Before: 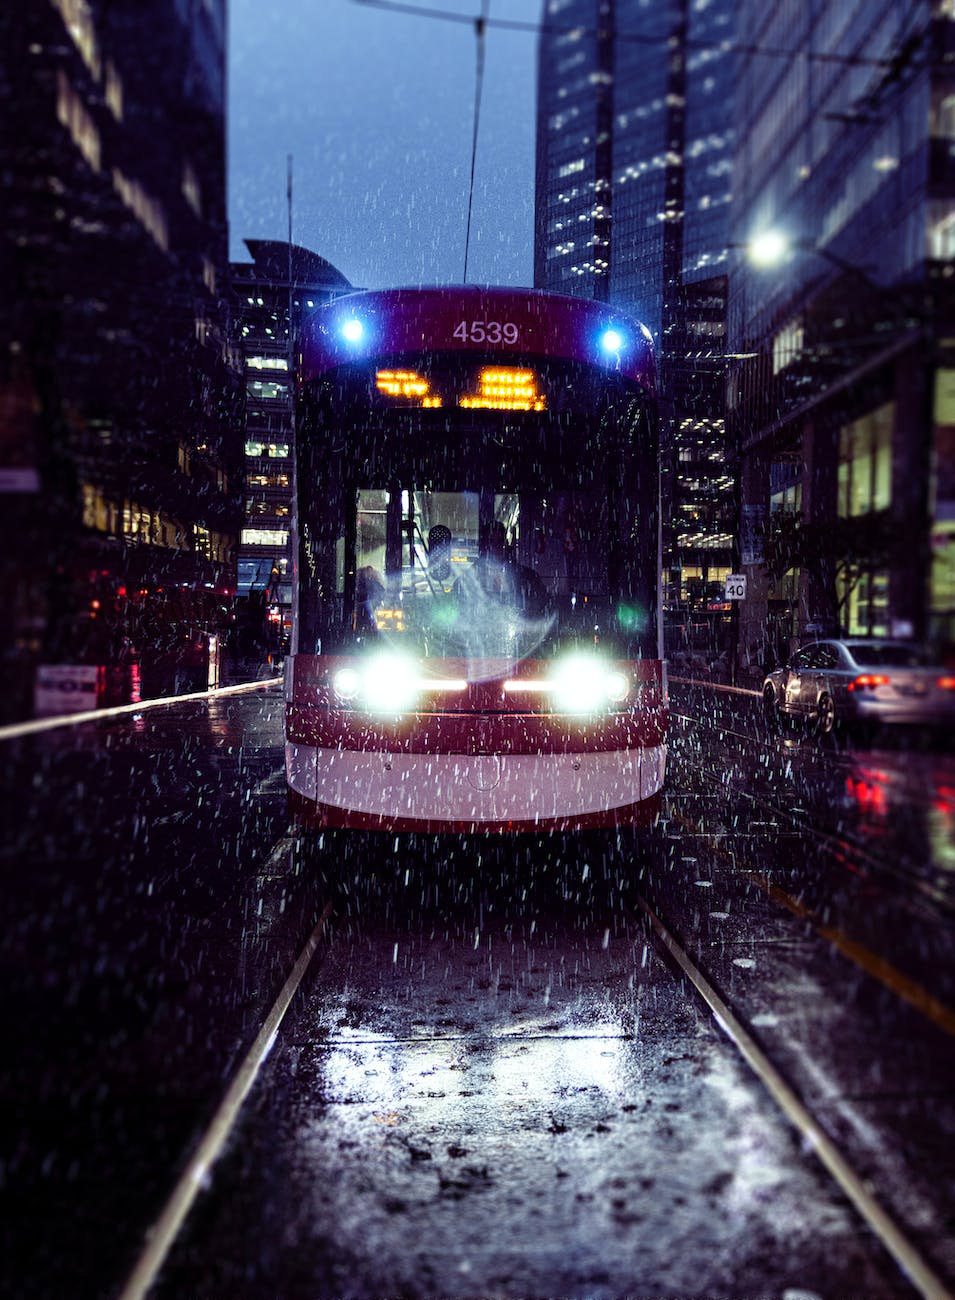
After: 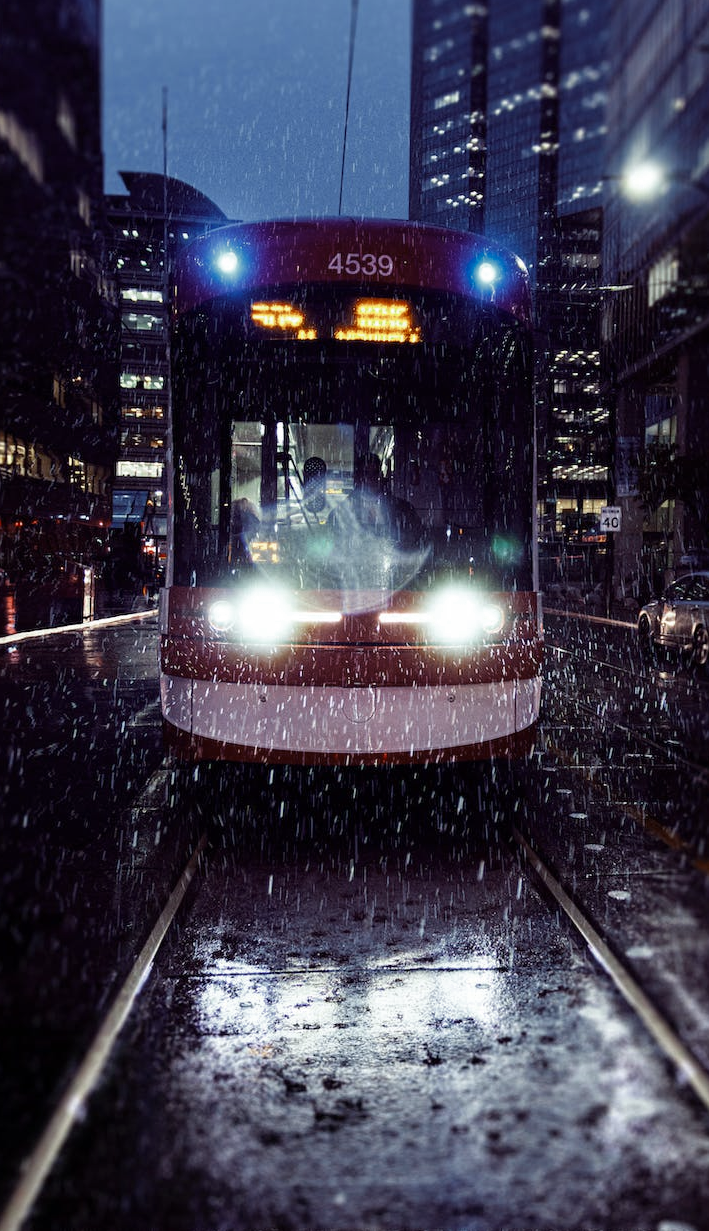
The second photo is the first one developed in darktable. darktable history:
crop and rotate: left 13.15%, top 5.251%, right 12.609%
color zones: curves: ch0 [(0, 0.5) (0.125, 0.4) (0.25, 0.5) (0.375, 0.4) (0.5, 0.4) (0.625, 0.35) (0.75, 0.35) (0.875, 0.5)]; ch1 [(0, 0.35) (0.125, 0.45) (0.25, 0.35) (0.375, 0.35) (0.5, 0.35) (0.625, 0.35) (0.75, 0.45) (0.875, 0.35)]; ch2 [(0, 0.6) (0.125, 0.5) (0.25, 0.5) (0.375, 0.6) (0.5, 0.6) (0.625, 0.5) (0.75, 0.5) (0.875, 0.5)]
